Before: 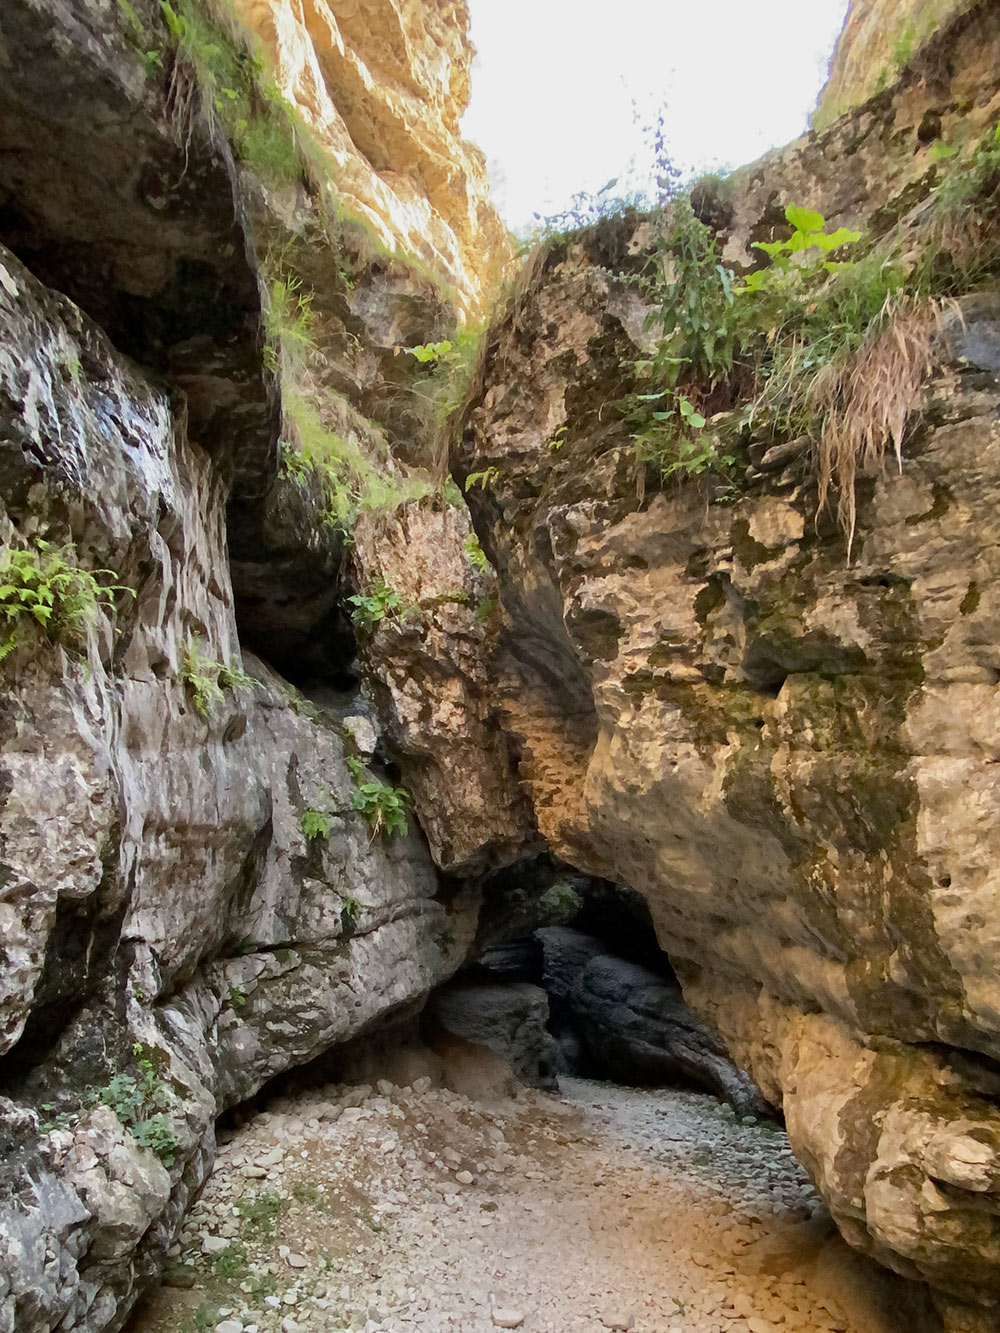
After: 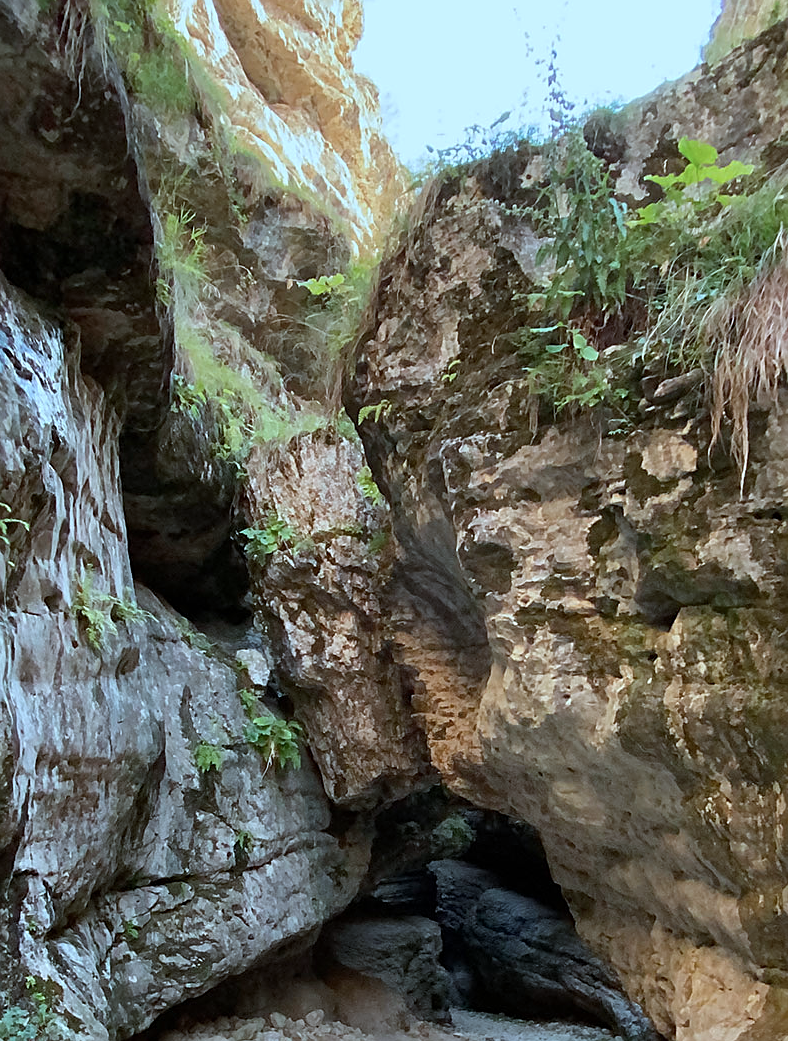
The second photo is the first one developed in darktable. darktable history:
color correction: highlights a* -9.73, highlights b* -21.22
sharpen: on, module defaults
crop and rotate: left 10.77%, top 5.1%, right 10.41%, bottom 16.76%
